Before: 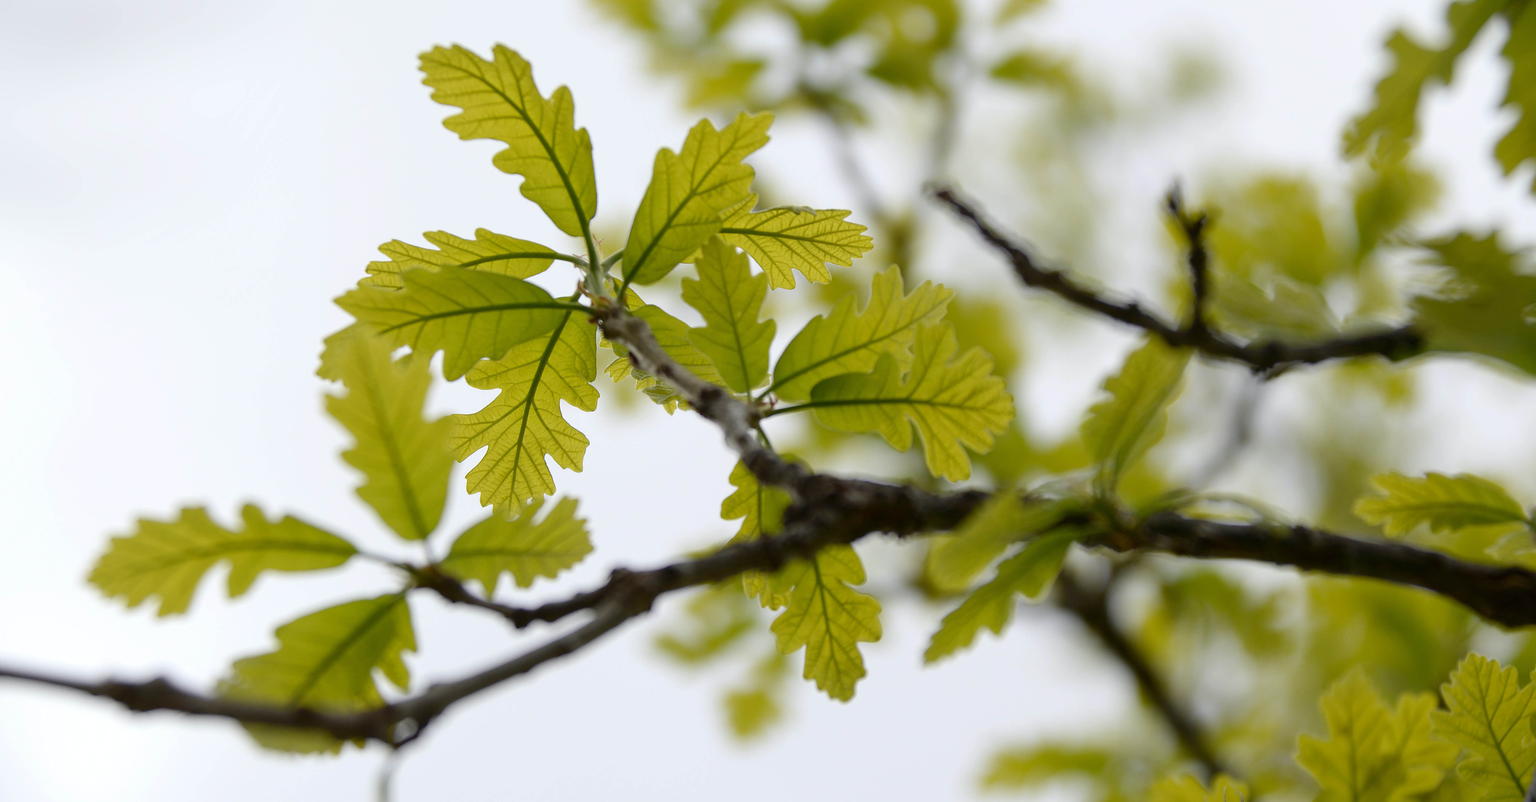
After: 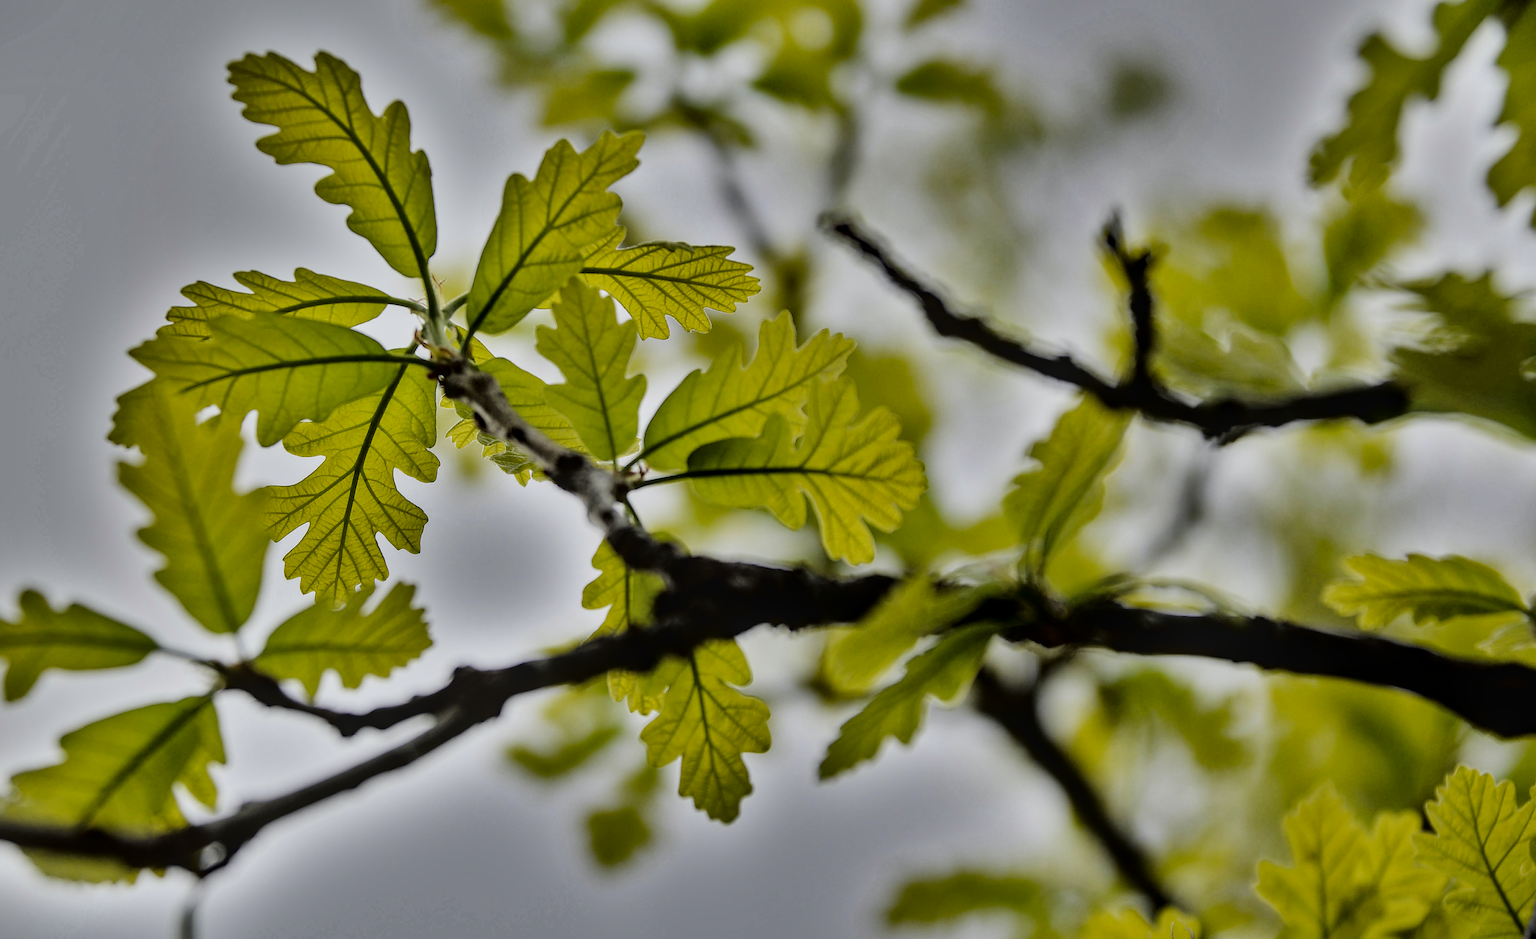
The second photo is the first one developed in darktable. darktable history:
local contrast: on, module defaults
crop and rotate: left 14.595%
color balance rgb: shadows lift › chroma 0.994%, shadows lift › hue 111.13°, perceptual saturation grading › global saturation 0.697%, perceptual saturation grading › mid-tones 11.326%
sharpen: on, module defaults
shadows and highlights: shadows 17.97, highlights -84.64, soften with gaussian
tone curve: curves: ch0 [(0, 0.023) (0.132, 0.075) (0.241, 0.178) (0.487, 0.491) (0.782, 0.8) (1, 0.989)]; ch1 [(0, 0) (0.396, 0.369) (0.467, 0.454) (0.498, 0.5) (0.518, 0.517) (0.57, 0.586) (0.619, 0.663) (0.692, 0.744) (1, 1)]; ch2 [(0, 0) (0.427, 0.416) (0.483, 0.481) (0.503, 0.503) (0.526, 0.527) (0.563, 0.573) (0.632, 0.667) (0.705, 0.737) (0.985, 0.966)], color space Lab, linked channels, preserve colors none
filmic rgb: black relative exposure -5.06 EV, white relative exposure 3.95 EV, hardness 2.89, contrast 1.203, highlights saturation mix -29.88%
